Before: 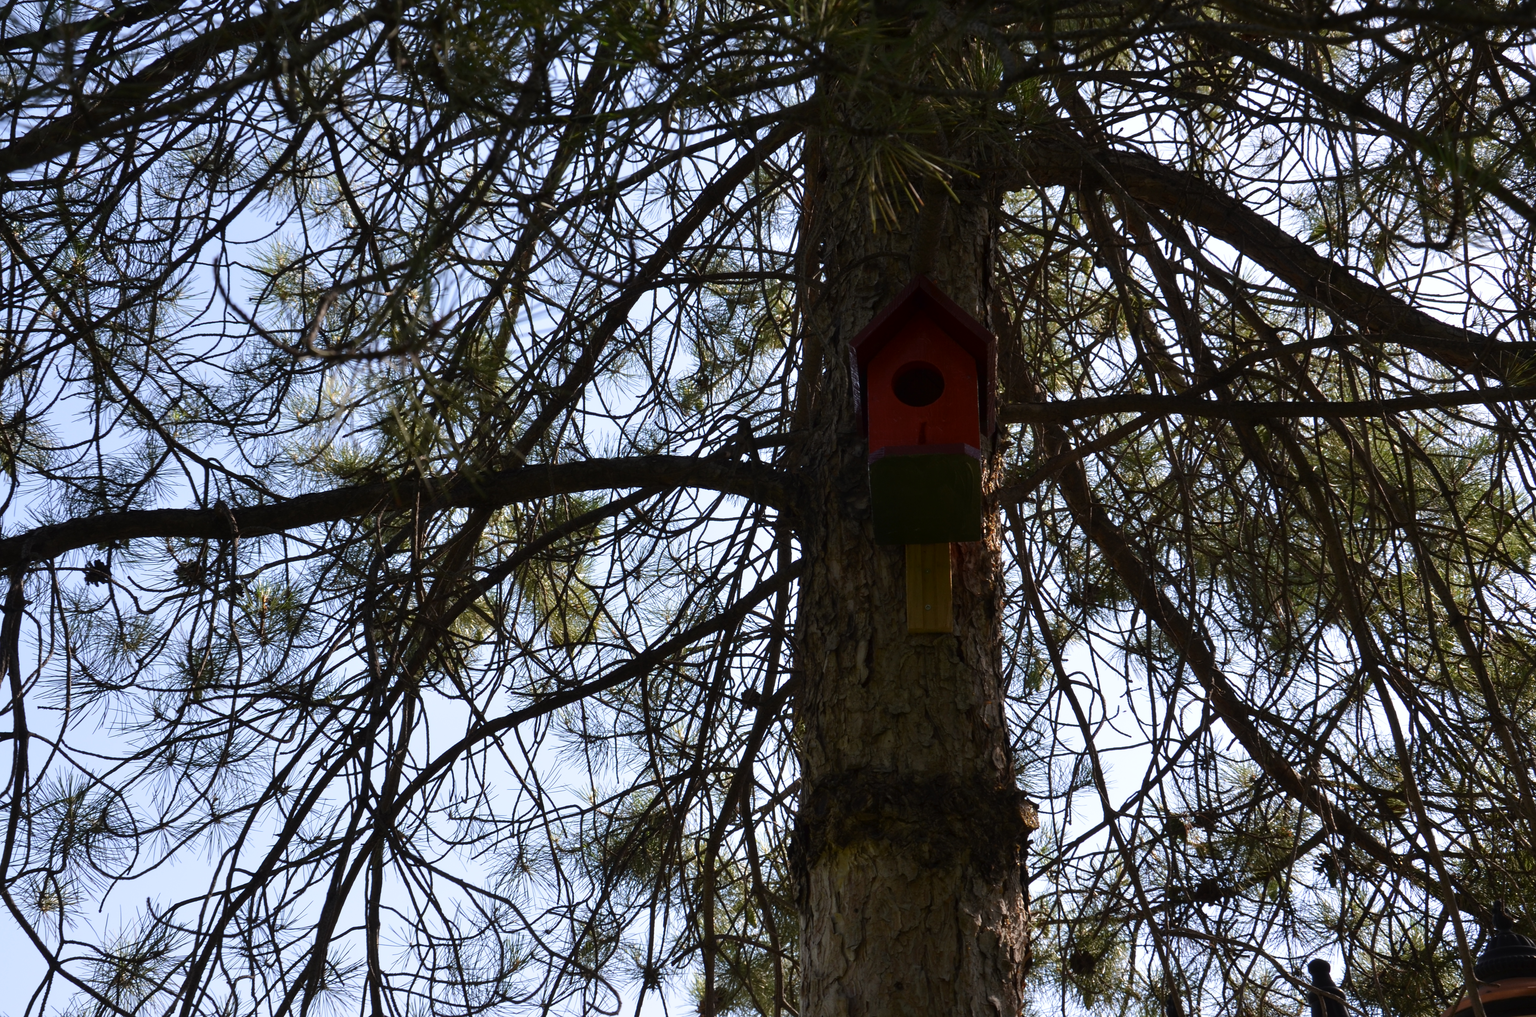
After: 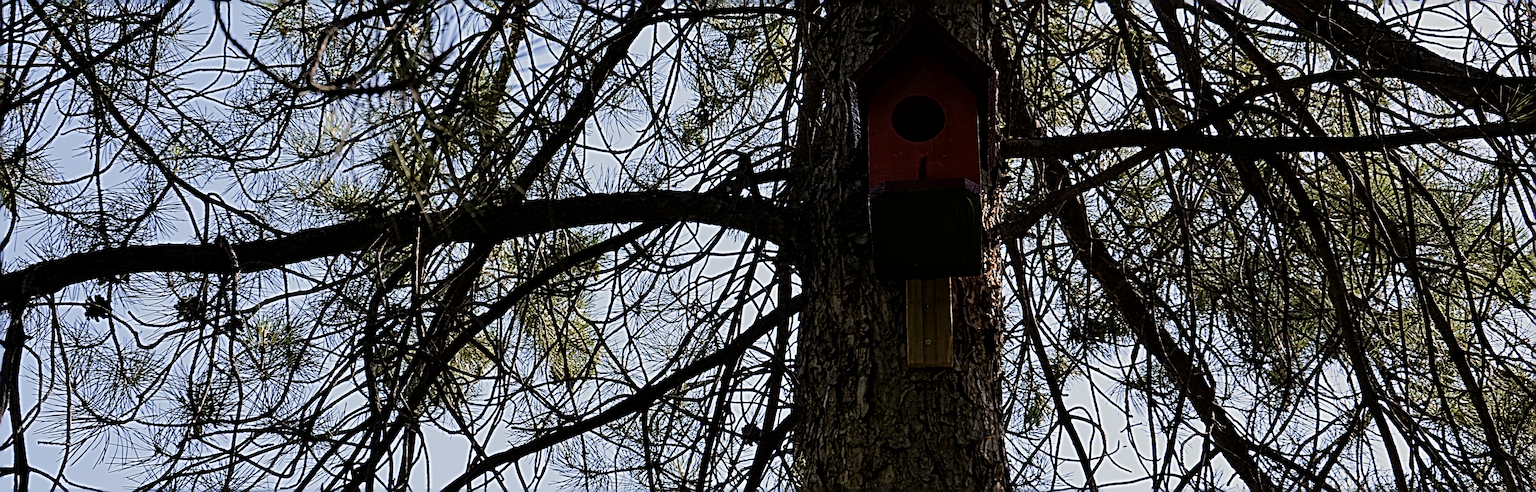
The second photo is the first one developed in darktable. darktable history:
local contrast: mode bilateral grid, contrast 24, coarseness 50, detail 122%, midtone range 0.2
filmic rgb: black relative exposure -7.65 EV, white relative exposure 4.56 EV, hardness 3.61
sharpen: radius 6.271, amount 1.813, threshold 0.242
crop and rotate: top 26.126%, bottom 25.492%
color correction: highlights a* 0.081, highlights b* -0.896
velvia: strength 14.57%
